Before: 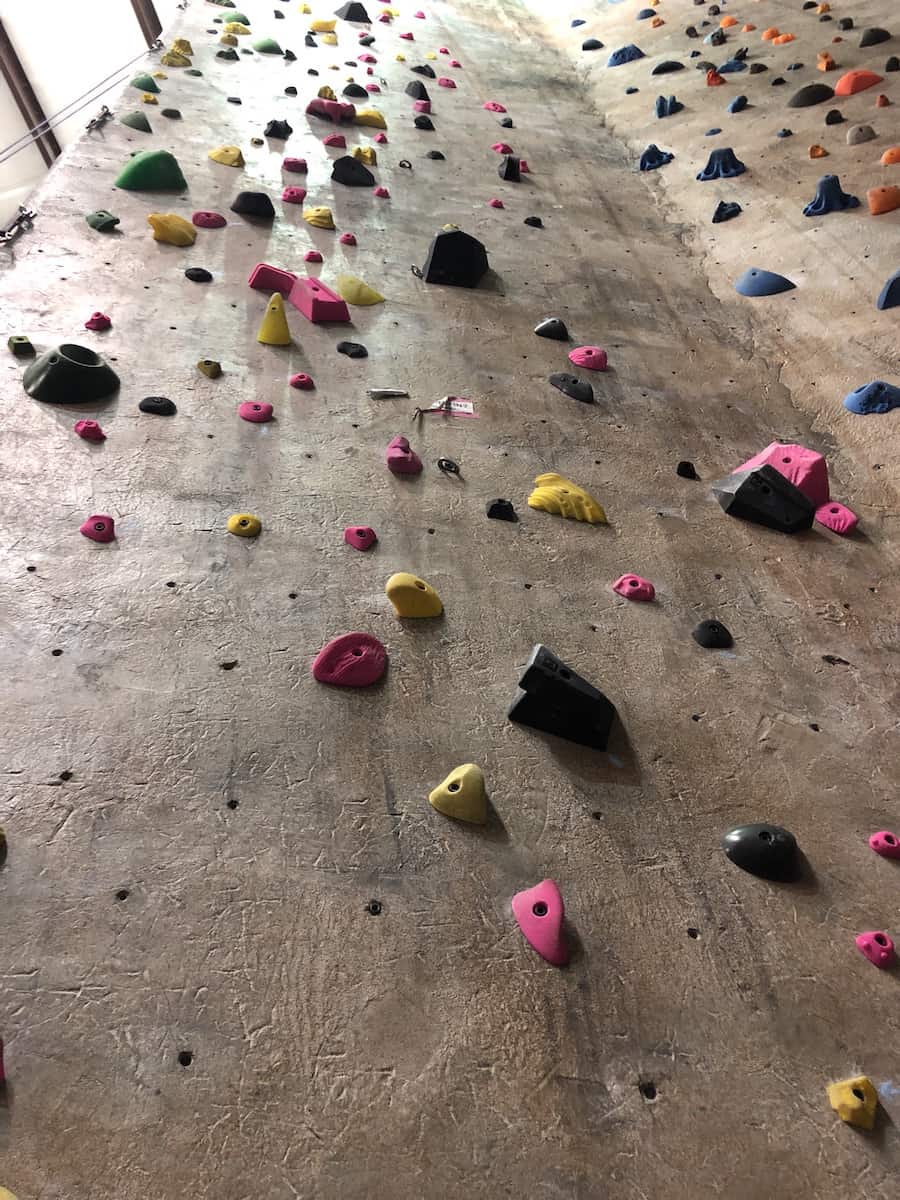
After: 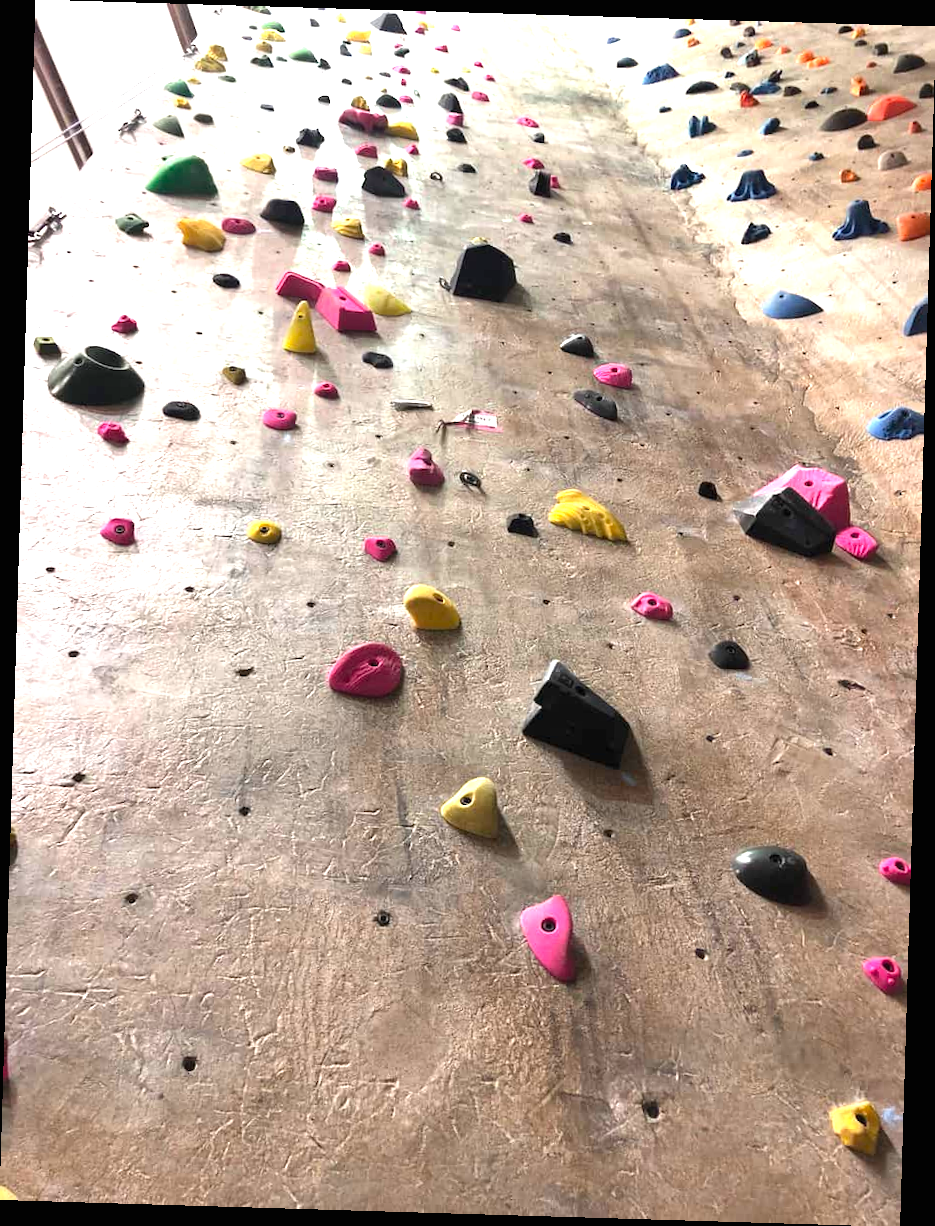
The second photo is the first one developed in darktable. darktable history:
exposure: black level correction 0, exposure 1.1 EV, compensate exposure bias true, compensate highlight preservation false
tone equalizer: on, module defaults
rotate and perspective: rotation 1.72°, automatic cropping off
